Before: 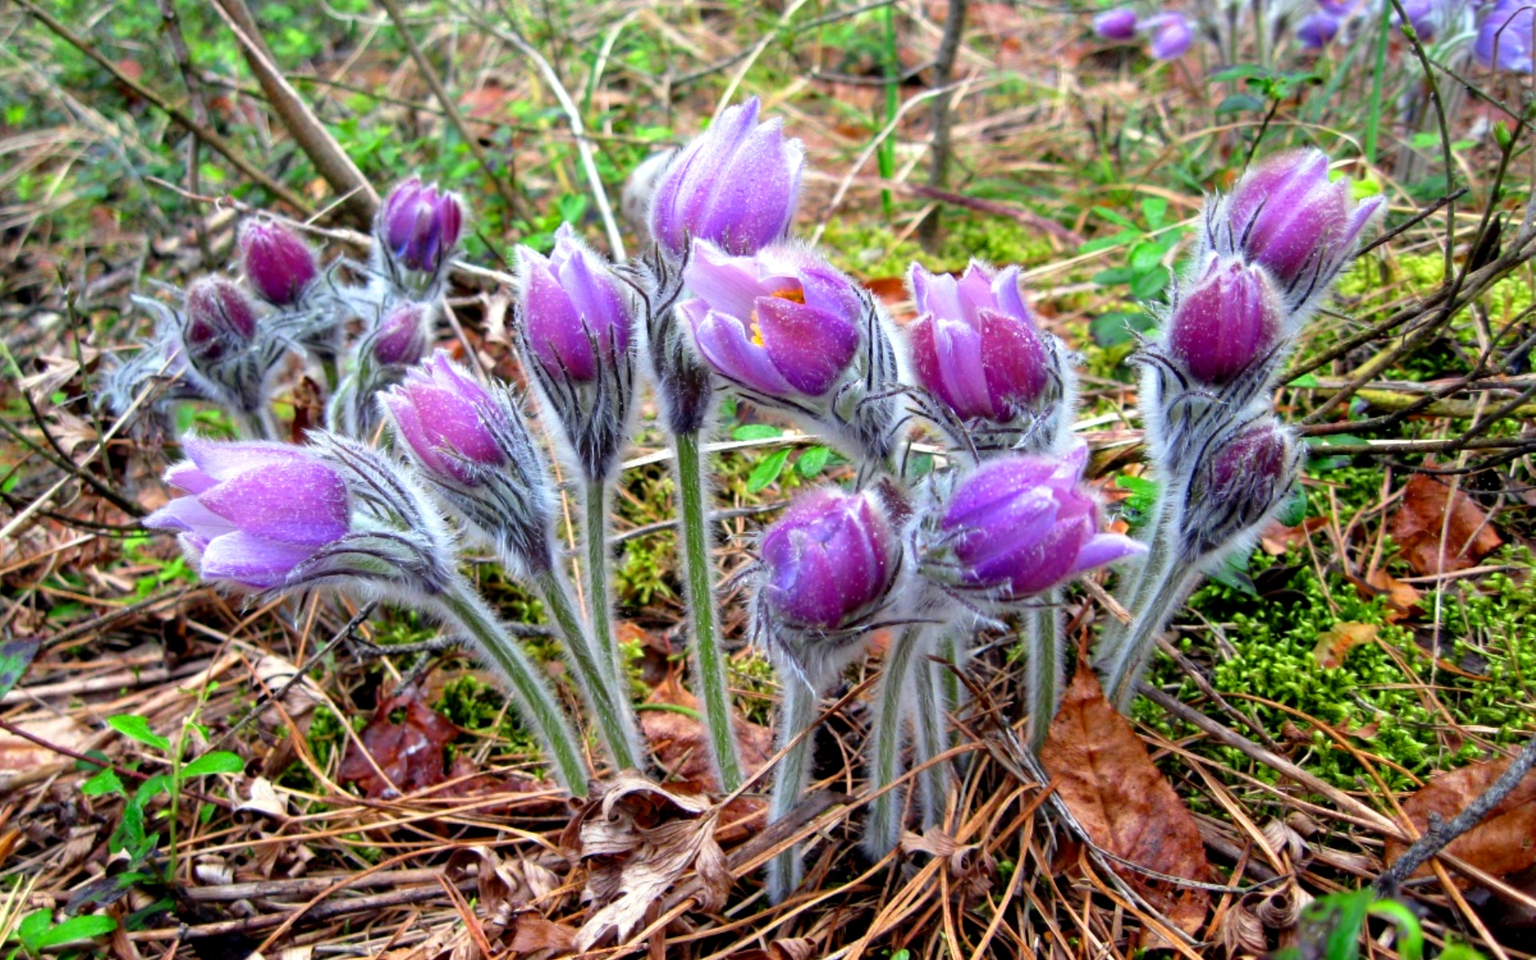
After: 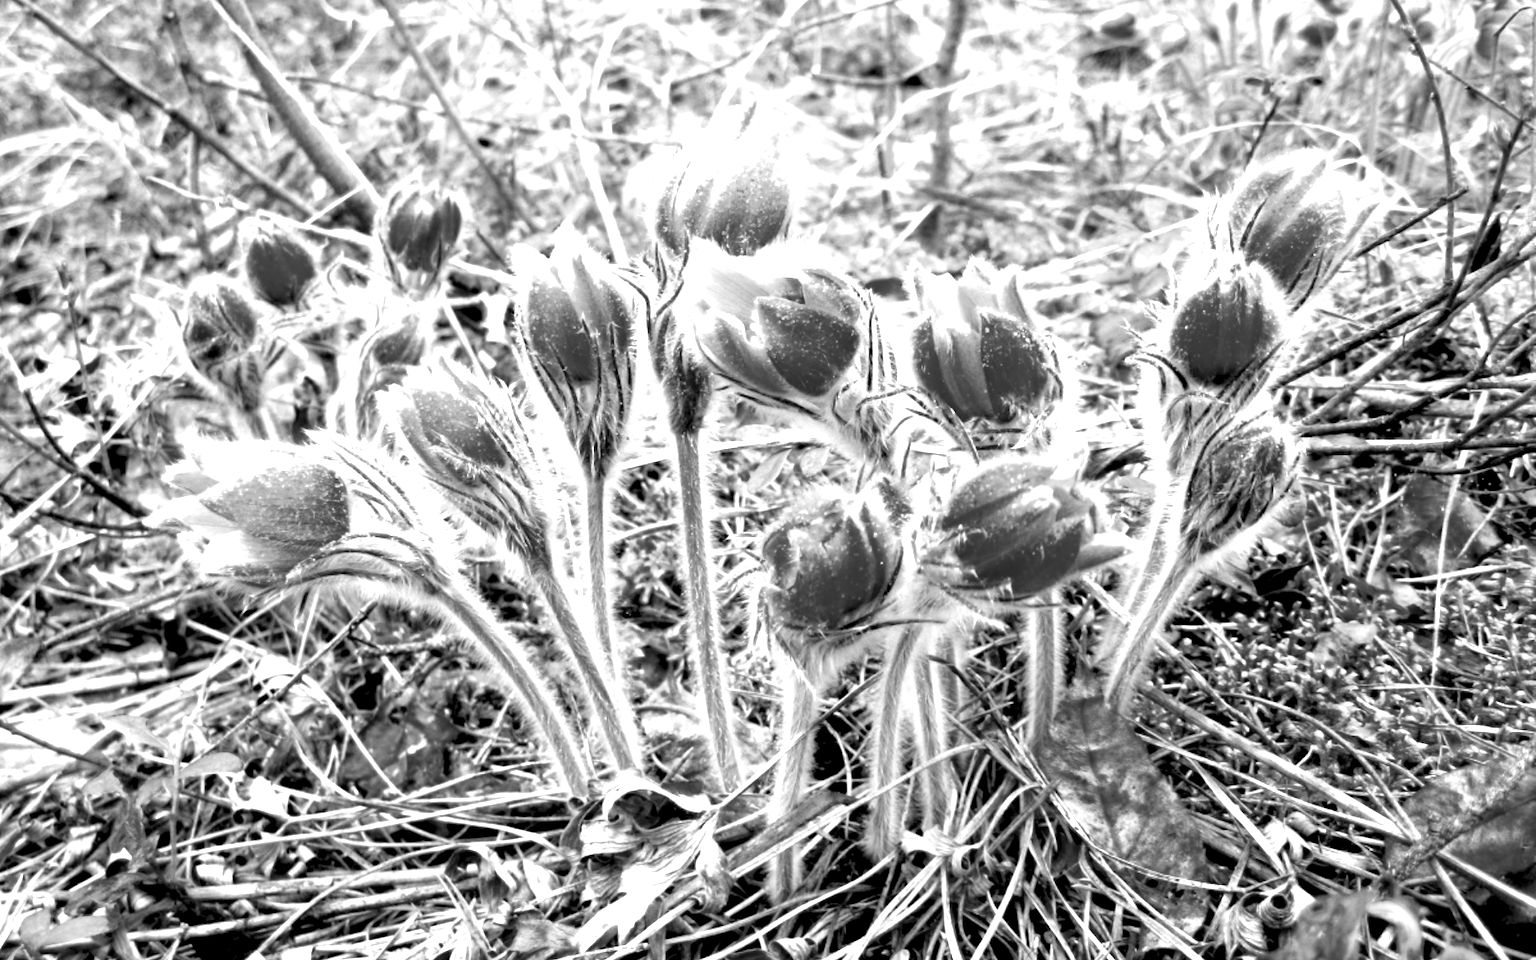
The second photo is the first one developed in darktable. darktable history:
levels: levels [0.073, 0.497, 0.972]
monochrome: a 0, b 0, size 0.5, highlights 0.57
exposure: black level correction 0, exposure 1.379 EV, compensate exposure bias true, compensate highlight preservation false
